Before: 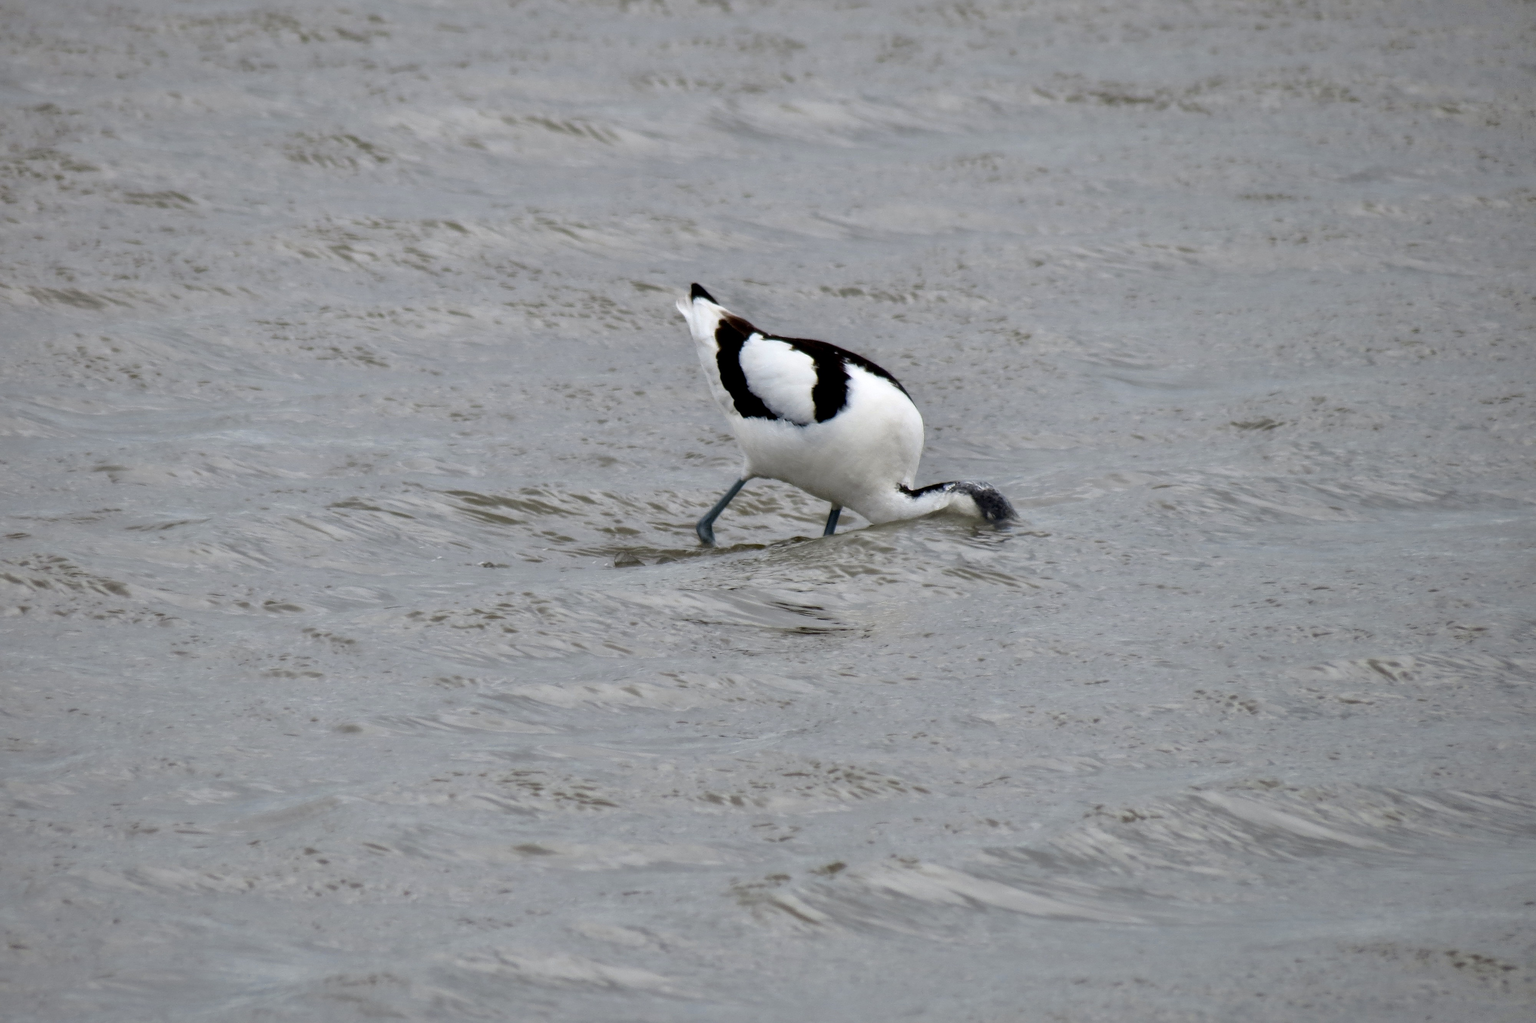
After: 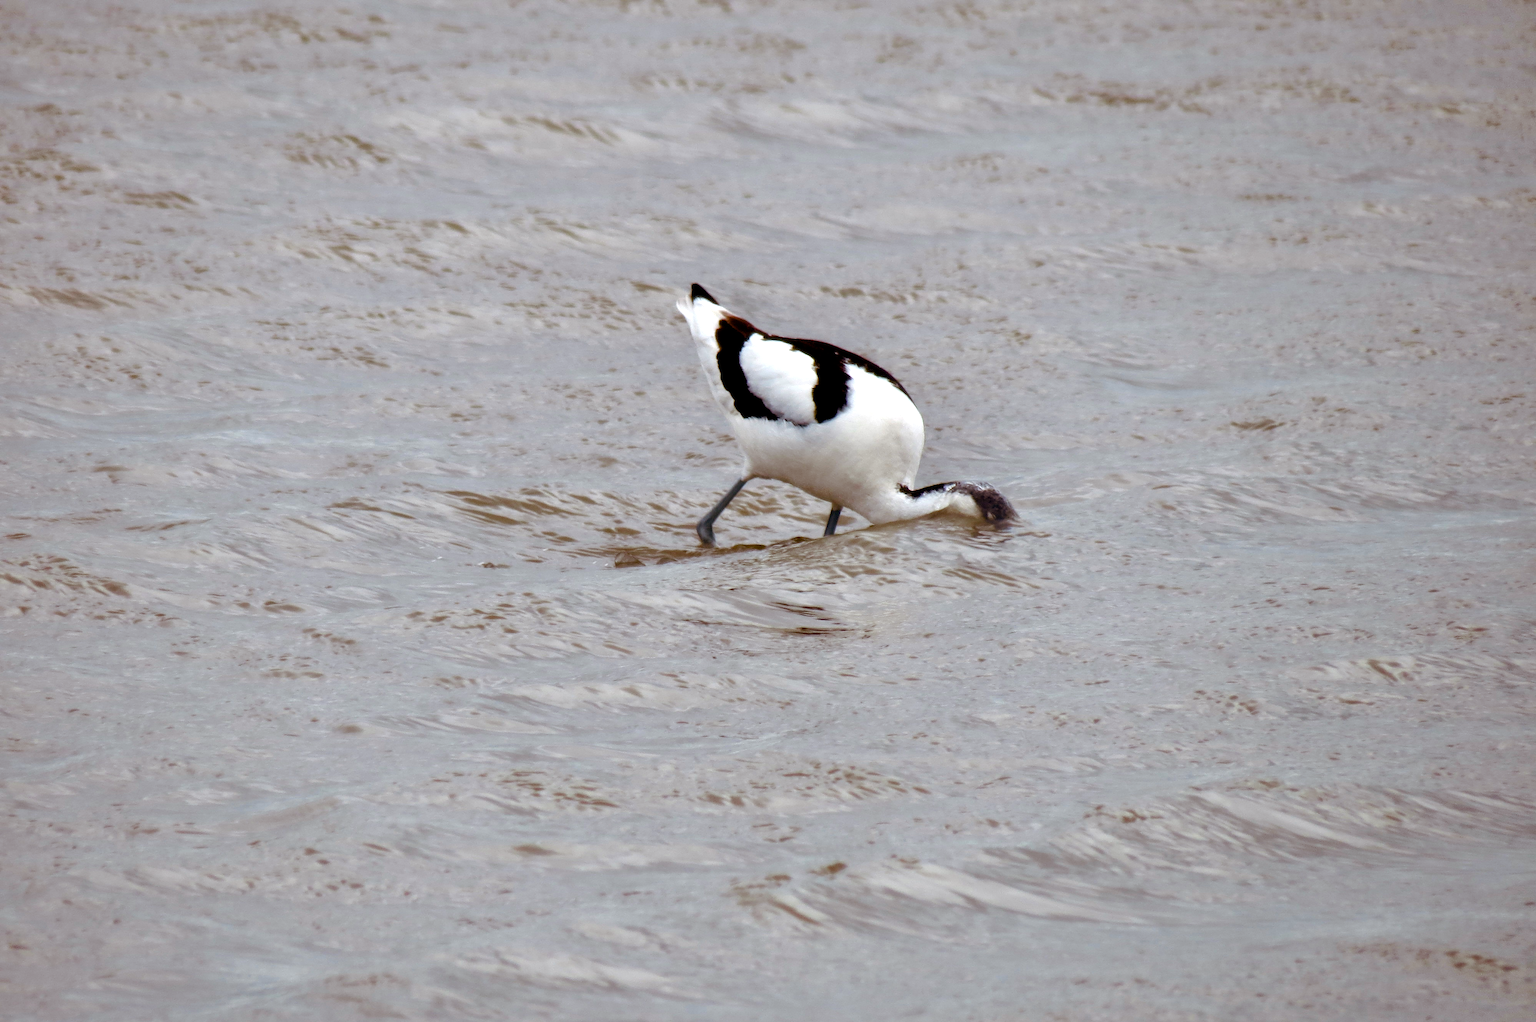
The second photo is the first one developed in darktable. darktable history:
tone equalizer: edges refinement/feathering 500, mask exposure compensation -1.57 EV, preserve details no
color balance rgb: shadows lift › chroma 9.77%, shadows lift › hue 42.88°, perceptual saturation grading › global saturation 20%, perceptual saturation grading › highlights -25.801%, perceptual saturation grading › shadows 50.287%, perceptual brilliance grading › global brilliance 12.048%
